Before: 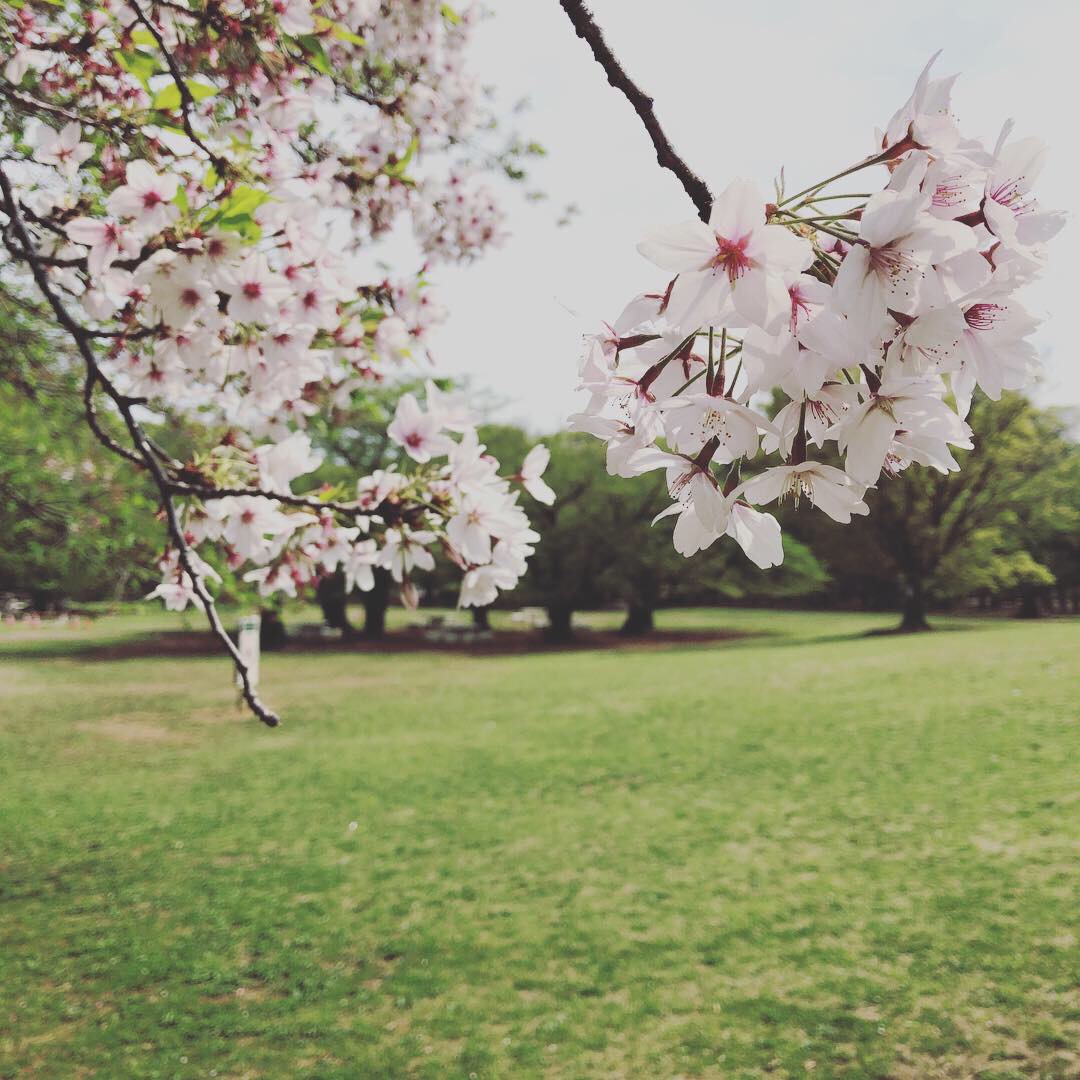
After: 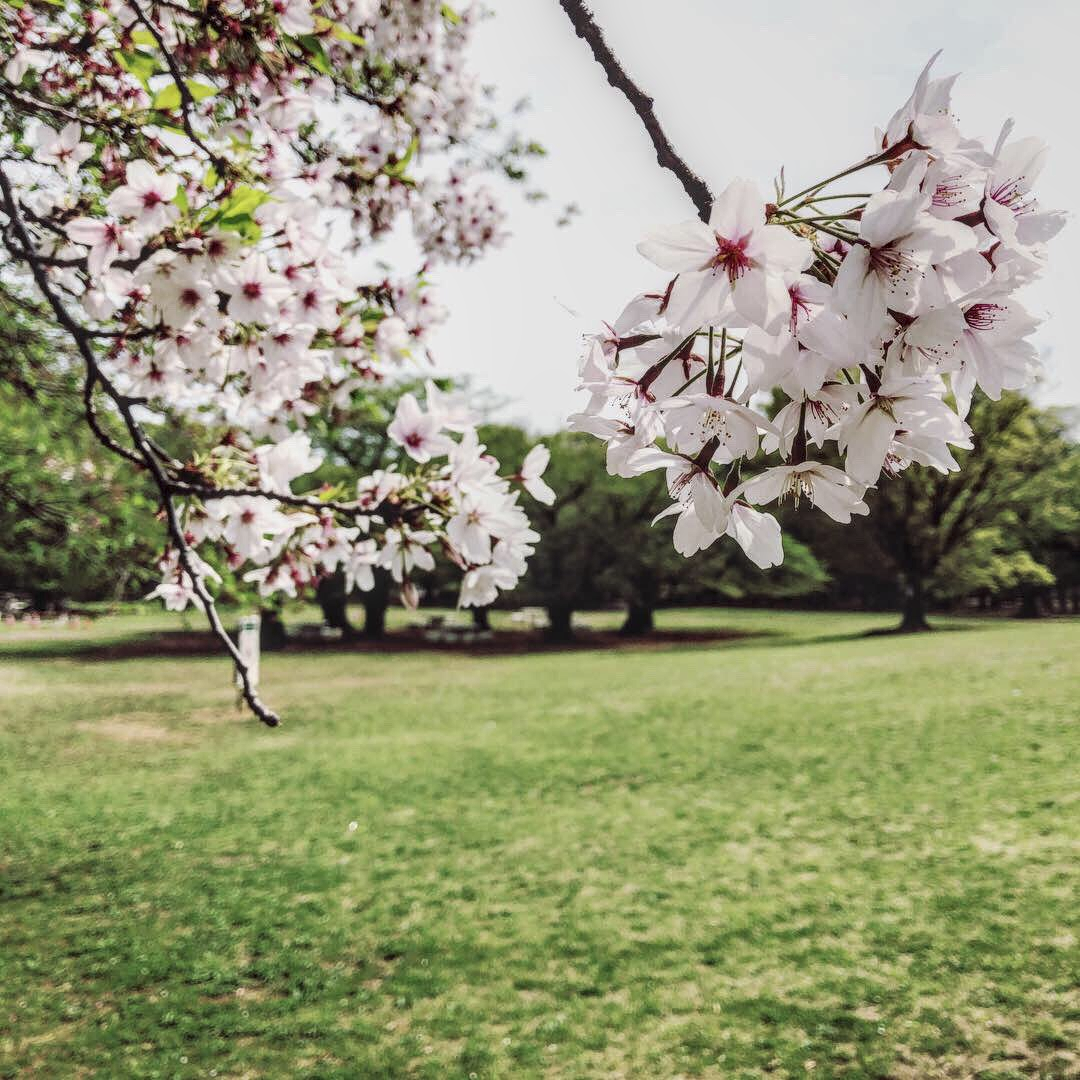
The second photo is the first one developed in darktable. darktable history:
local contrast: highlights 2%, shadows 4%, detail 181%
